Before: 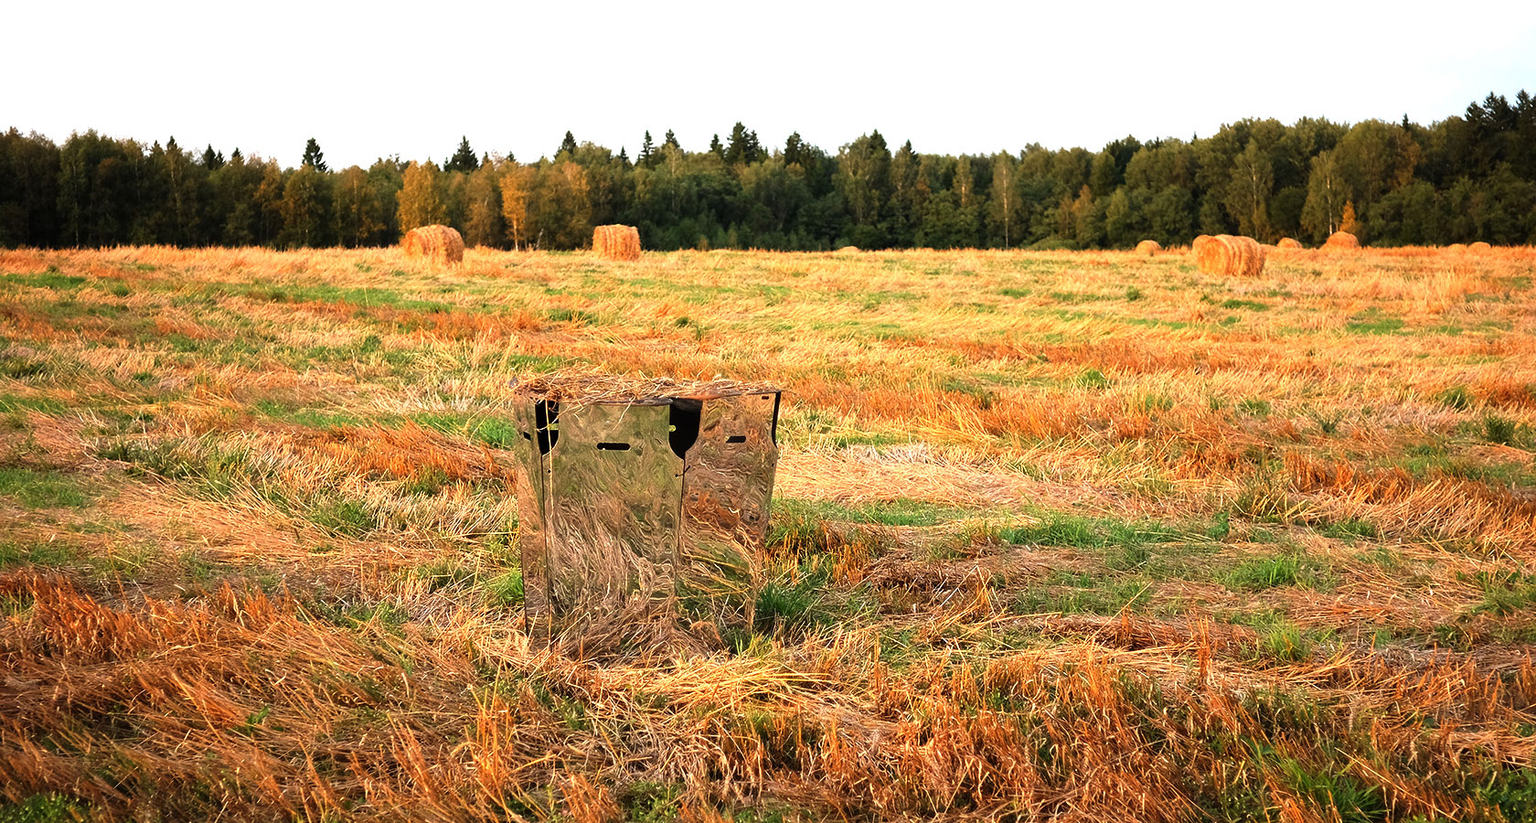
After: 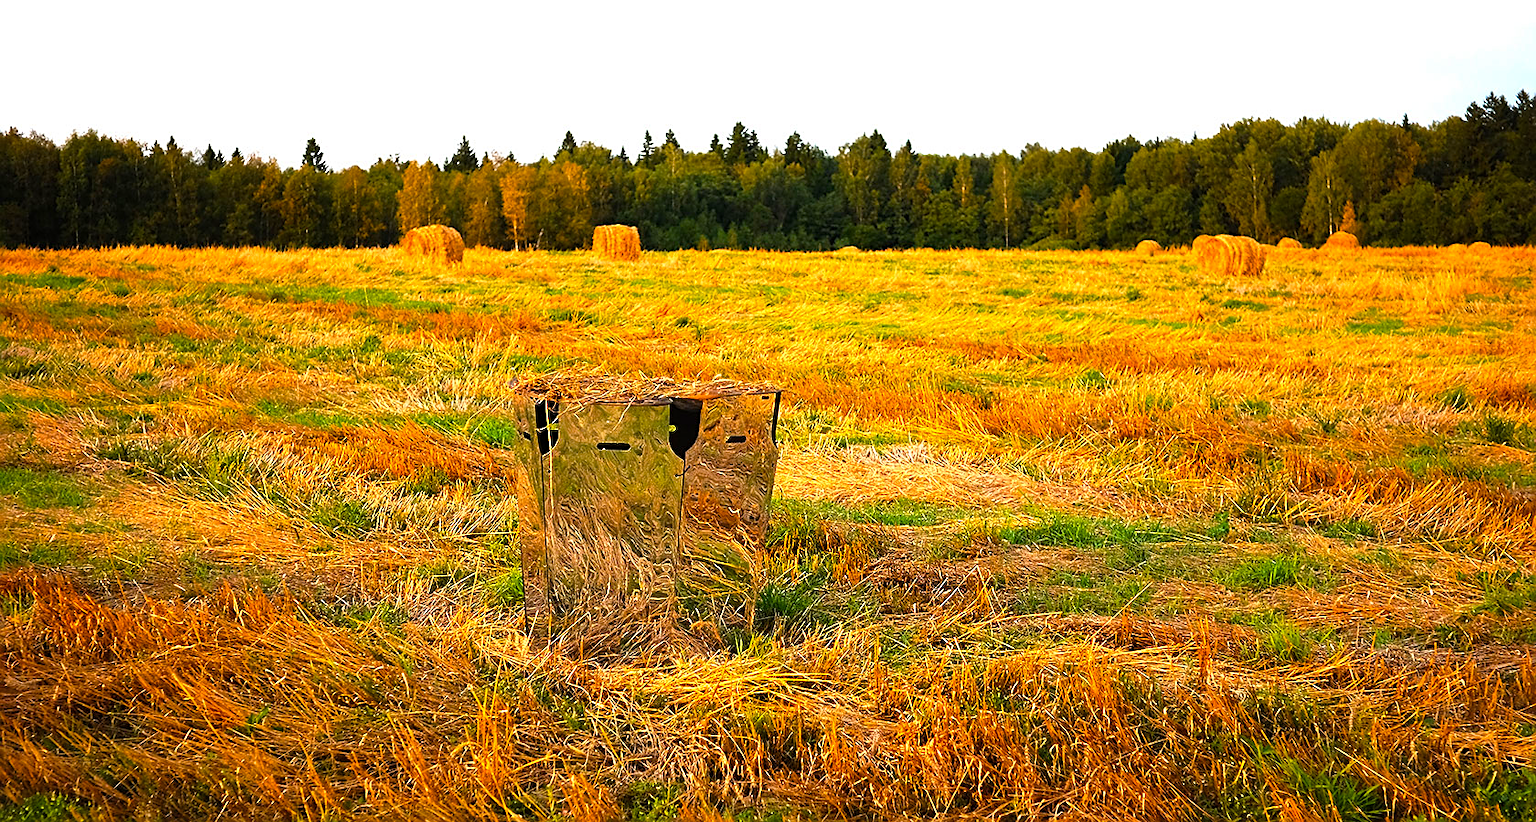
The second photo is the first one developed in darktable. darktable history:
shadows and highlights: shadows 37.27, highlights -28.18, soften with gaussian
color balance rgb: linear chroma grading › global chroma 15%, perceptual saturation grading › global saturation 30%
sharpen: on, module defaults
